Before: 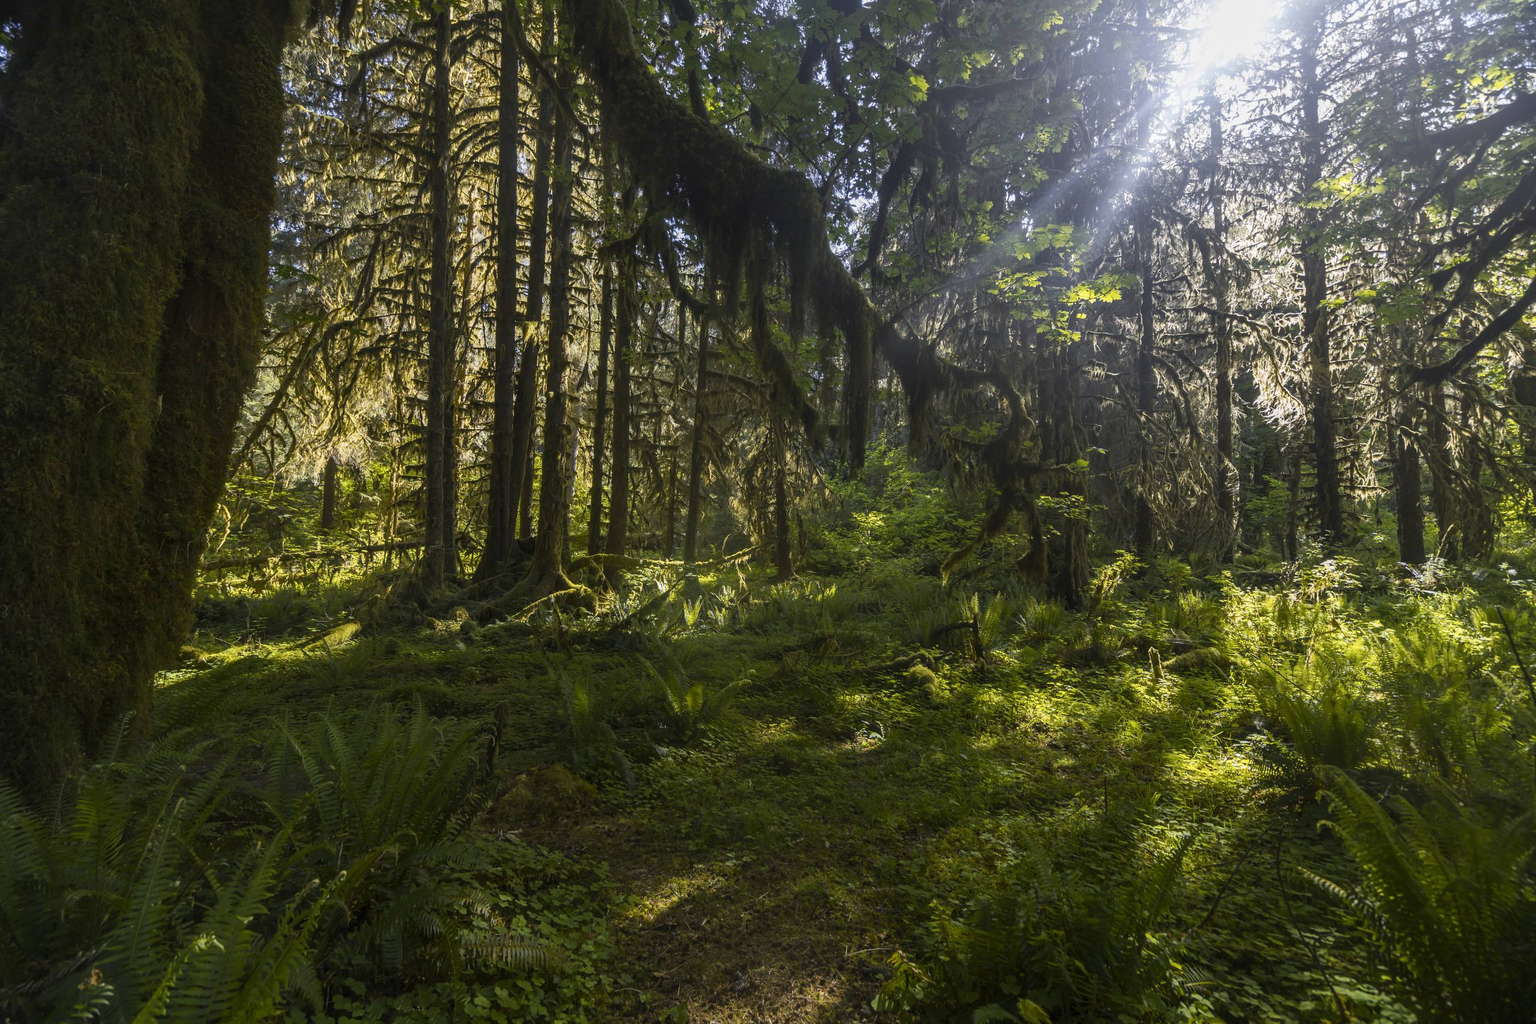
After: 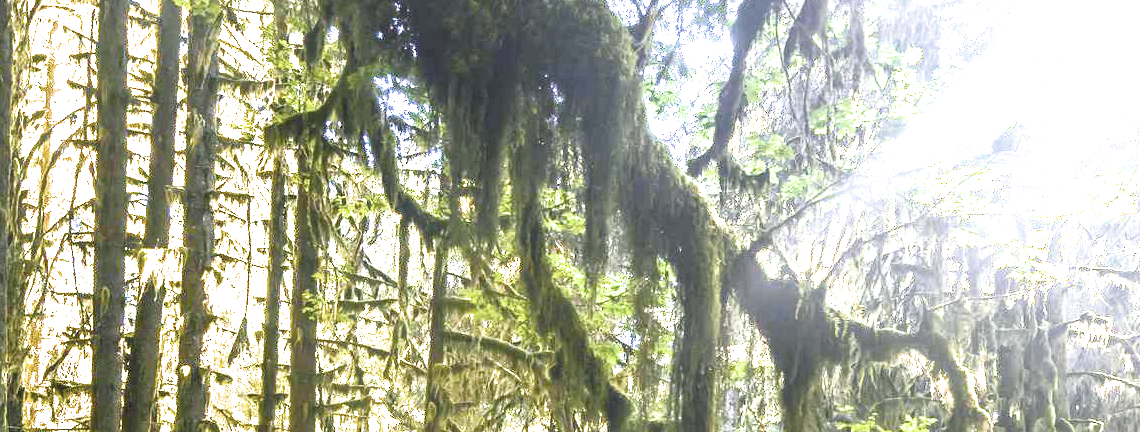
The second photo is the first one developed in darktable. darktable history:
exposure: black level correction 0, exposure 2.308 EV, compensate highlight preservation false
filmic rgb: black relative exposure -7.99 EV, white relative exposure 2.18 EV, hardness 6.98
crop: left 28.652%, top 16.838%, right 26.79%, bottom 57.829%
contrast brightness saturation: contrast 0.059, brightness -0.011, saturation -0.24
color balance rgb: shadows lift › chroma 2.06%, shadows lift › hue 214.93°, perceptual saturation grading › global saturation 20%, perceptual saturation grading › highlights -25.762%, perceptual saturation grading › shadows 25.744%, perceptual brilliance grading › global brilliance 24.221%, global vibrance 41.94%
